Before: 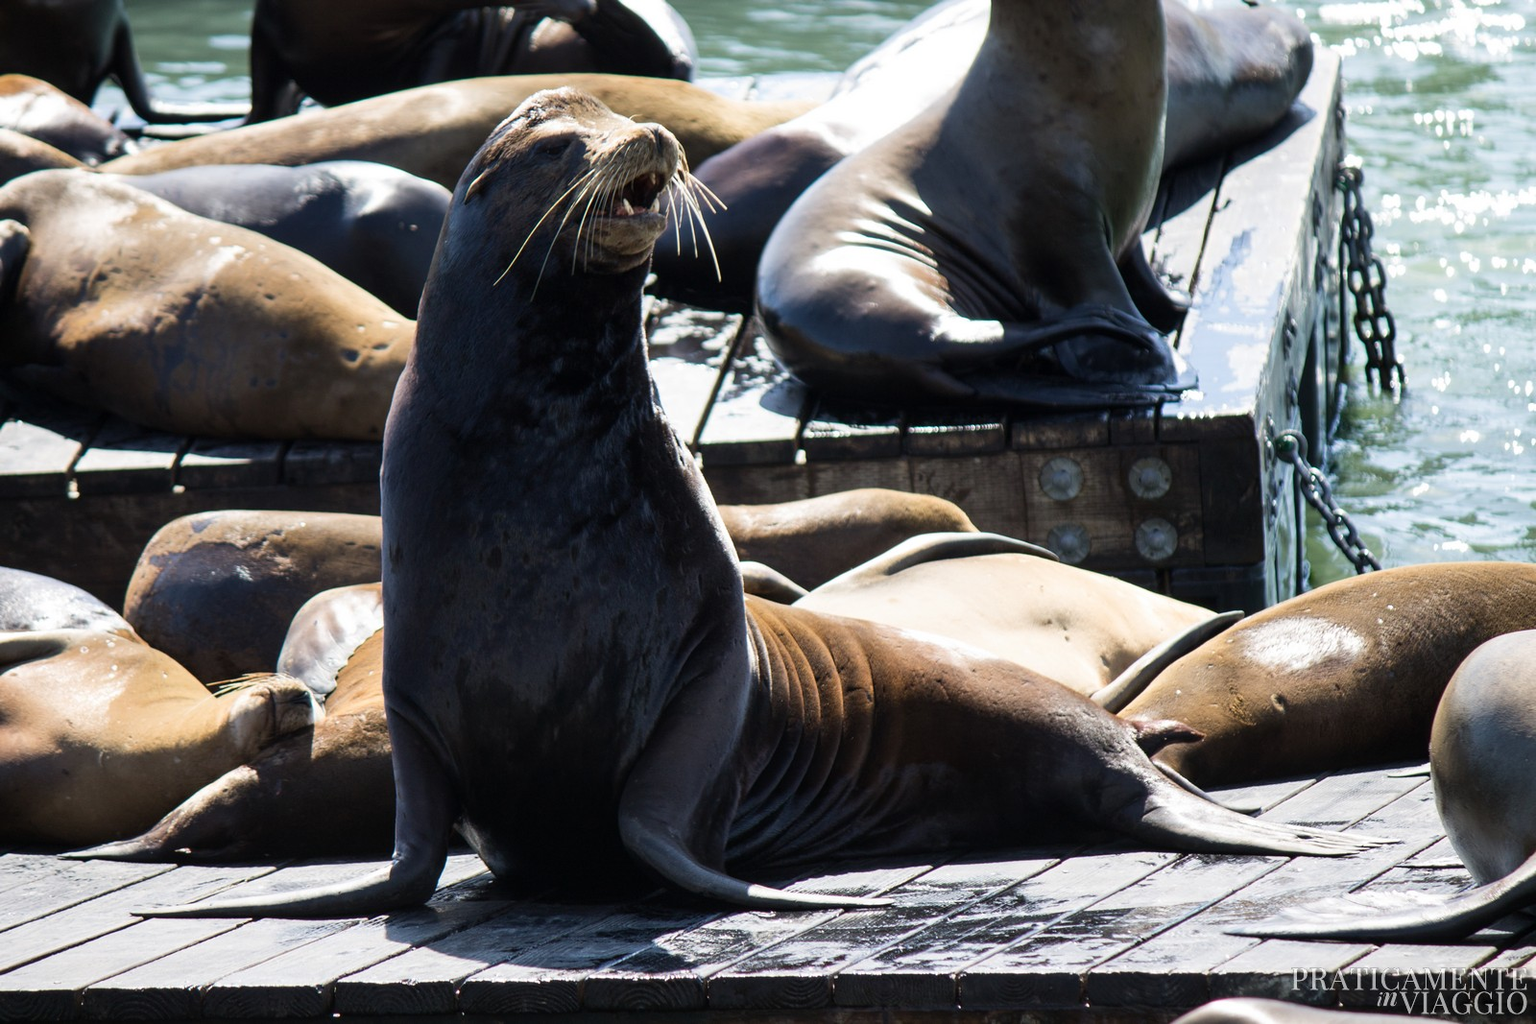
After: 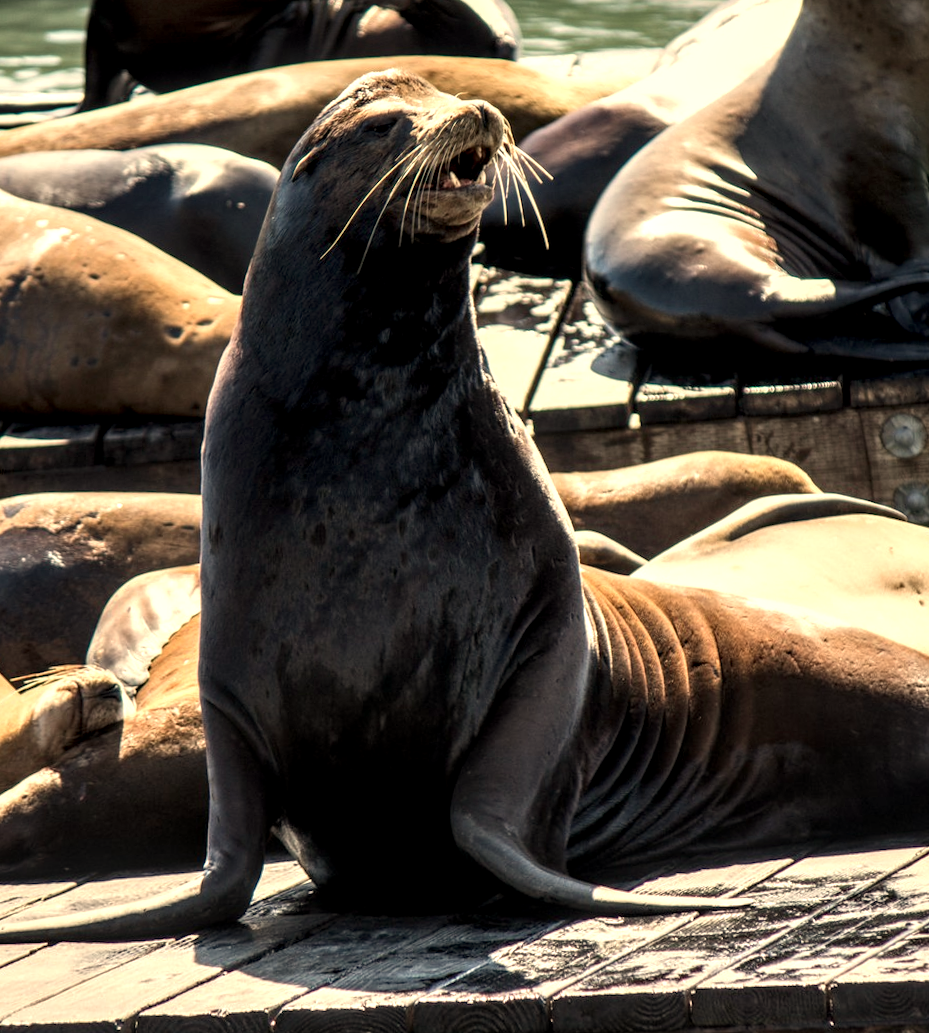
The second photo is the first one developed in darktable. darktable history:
rotate and perspective: rotation -1.68°, lens shift (vertical) -0.146, crop left 0.049, crop right 0.912, crop top 0.032, crop bottom 0.96
crop: left 10.644%, right 26.528%
local contrast: highlights 65%, shadows 54%, detail 169%, midtone range 0.514
white balance: red 1.138, green 0.996, blue 0.812
